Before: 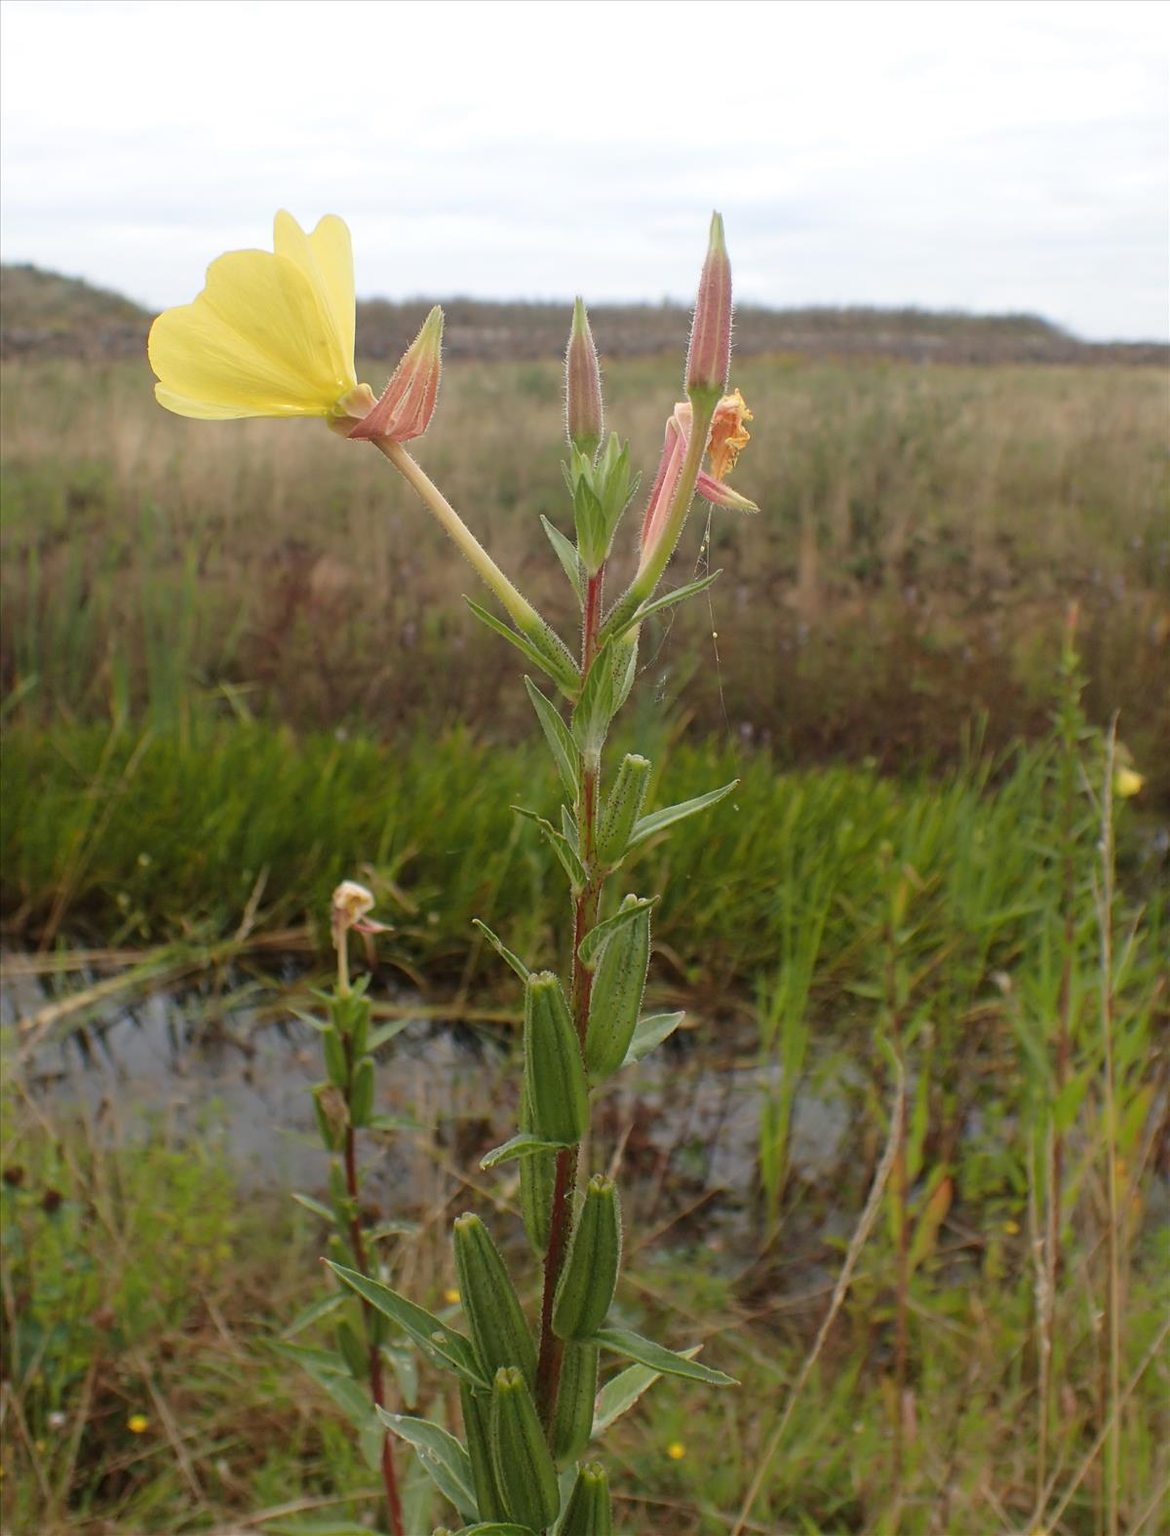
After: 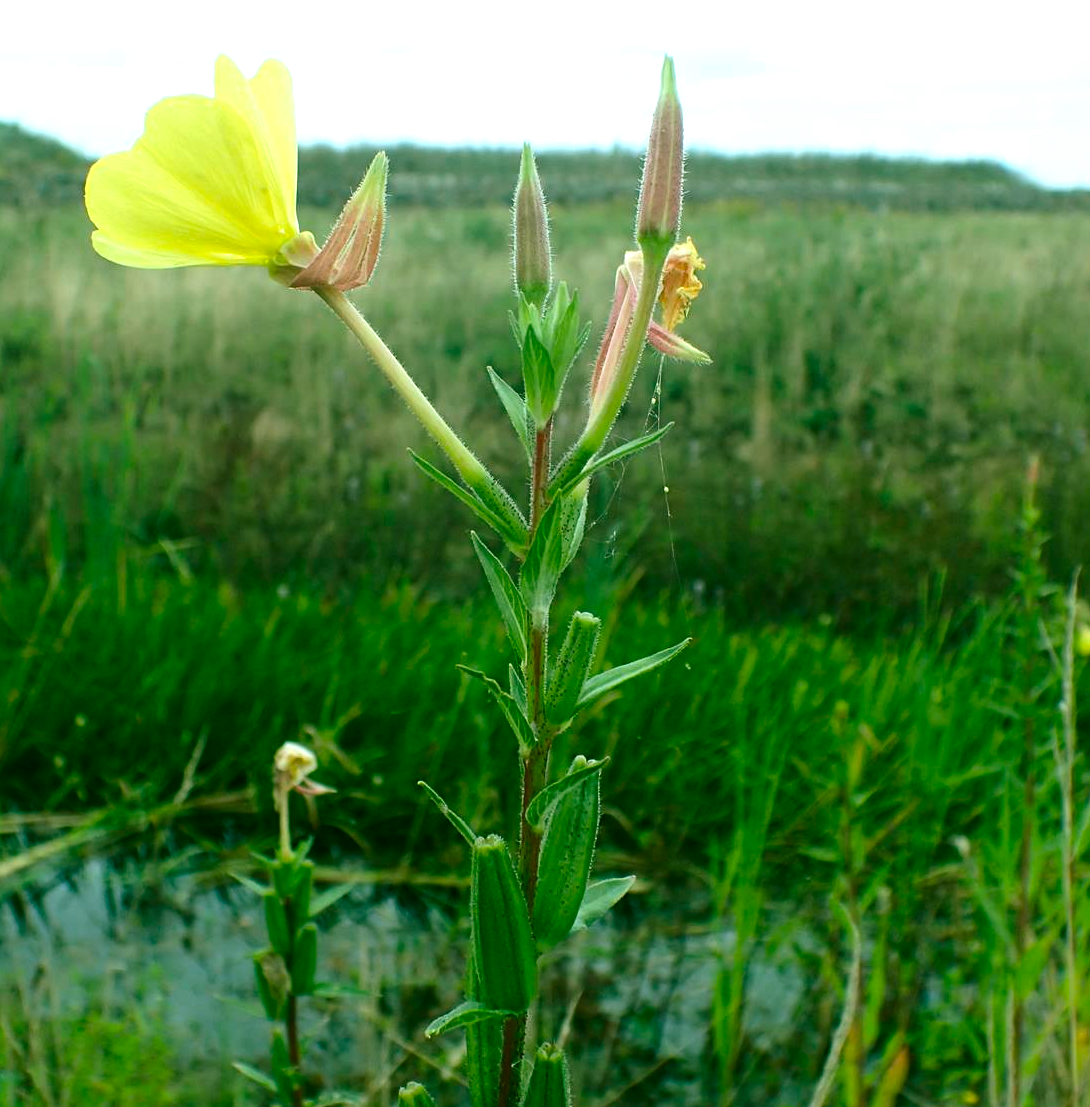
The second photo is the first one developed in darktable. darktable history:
exposure: black level correction 0.001, exposure -0.125 EV, compensate exposure bias true, compensate highlight preservation false
tone equalizer: -8 EV -0.75 EV, -7 EV -0.7 EV, -6 EV -0.6 EV, -5 EV -0.4 EV, -3 EV 0.4 EV, -2 EV 0.6 EV, -1 EV 0.7 EV, +0 EV 0.75 EV, edges refinement/feathering 500, mask exposure compensation -1.57 EV, preserve details no
crop: left 5.596%, top 10.314%, right 3.534%, bottom 19.395%
color balance rgb: shadows lift › chroma 11.71%, shadows lift › hue 133.46°, power › chroma 2.15%, power › hue 166.83°, highlights gain › chroma 4%, highlights gain › hue 200.2°, perceptual saturation grading › global saturation 18.05%
color correction: highlights a* 4.02, highlights b* 4.98, shadows a* -7.55, shadows b* 4.98
